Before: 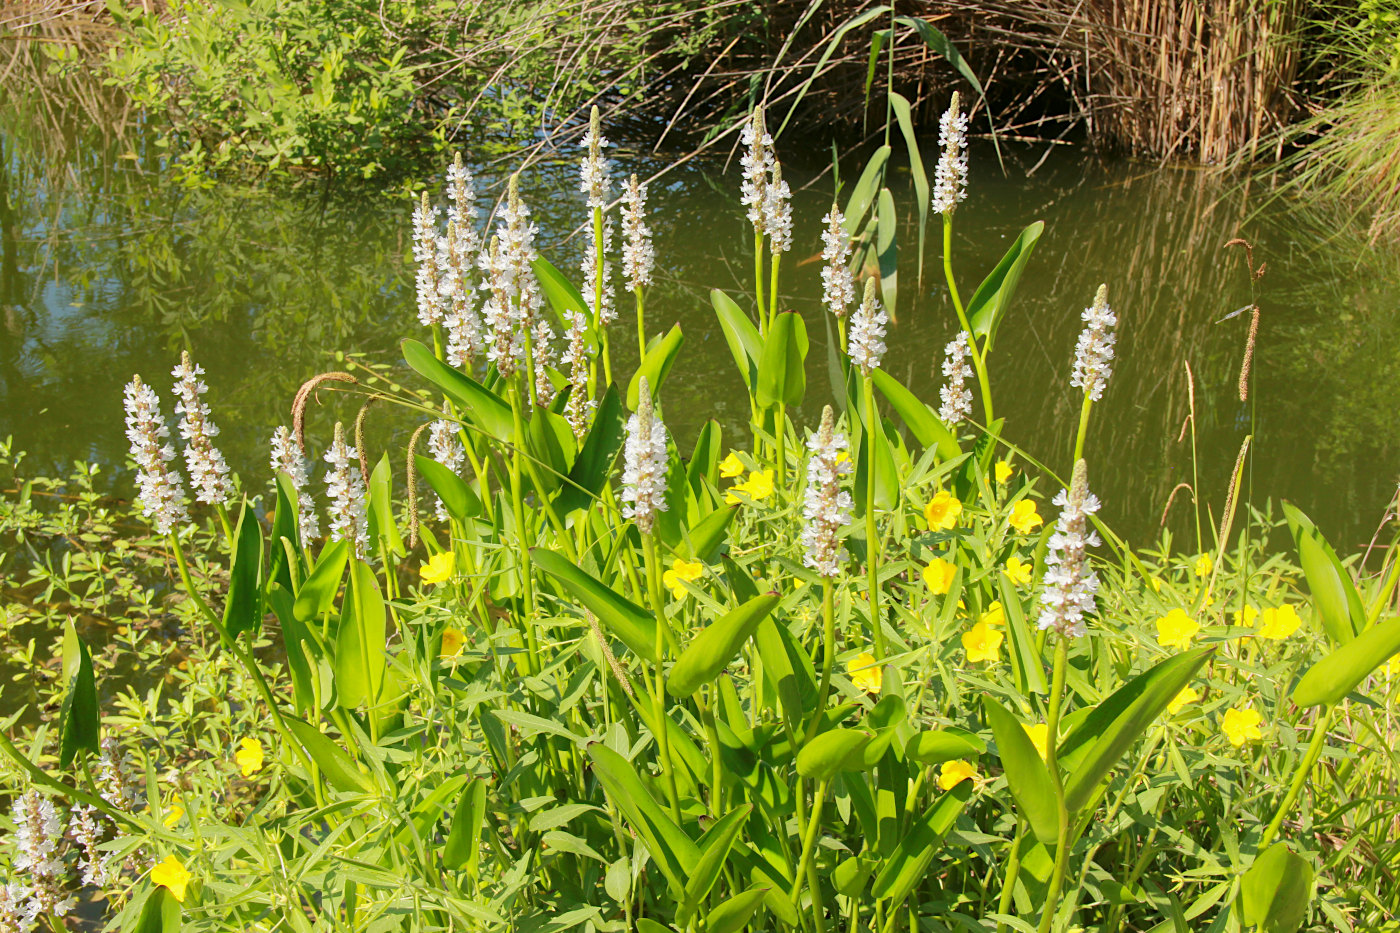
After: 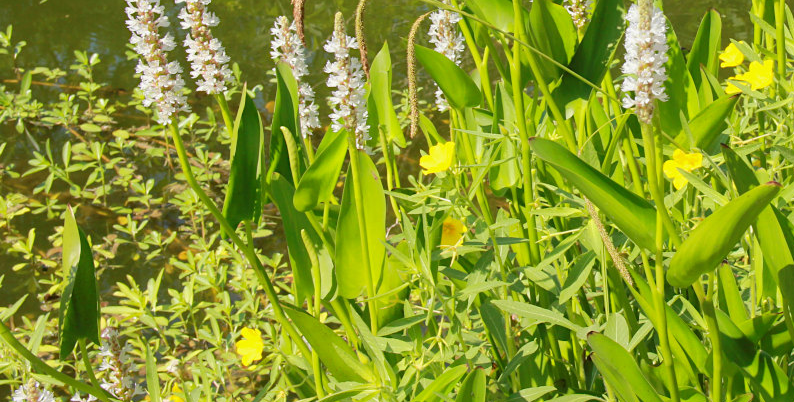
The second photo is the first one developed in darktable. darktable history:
crop: top 44.028%, right 43.22%, bottom 12.791%
